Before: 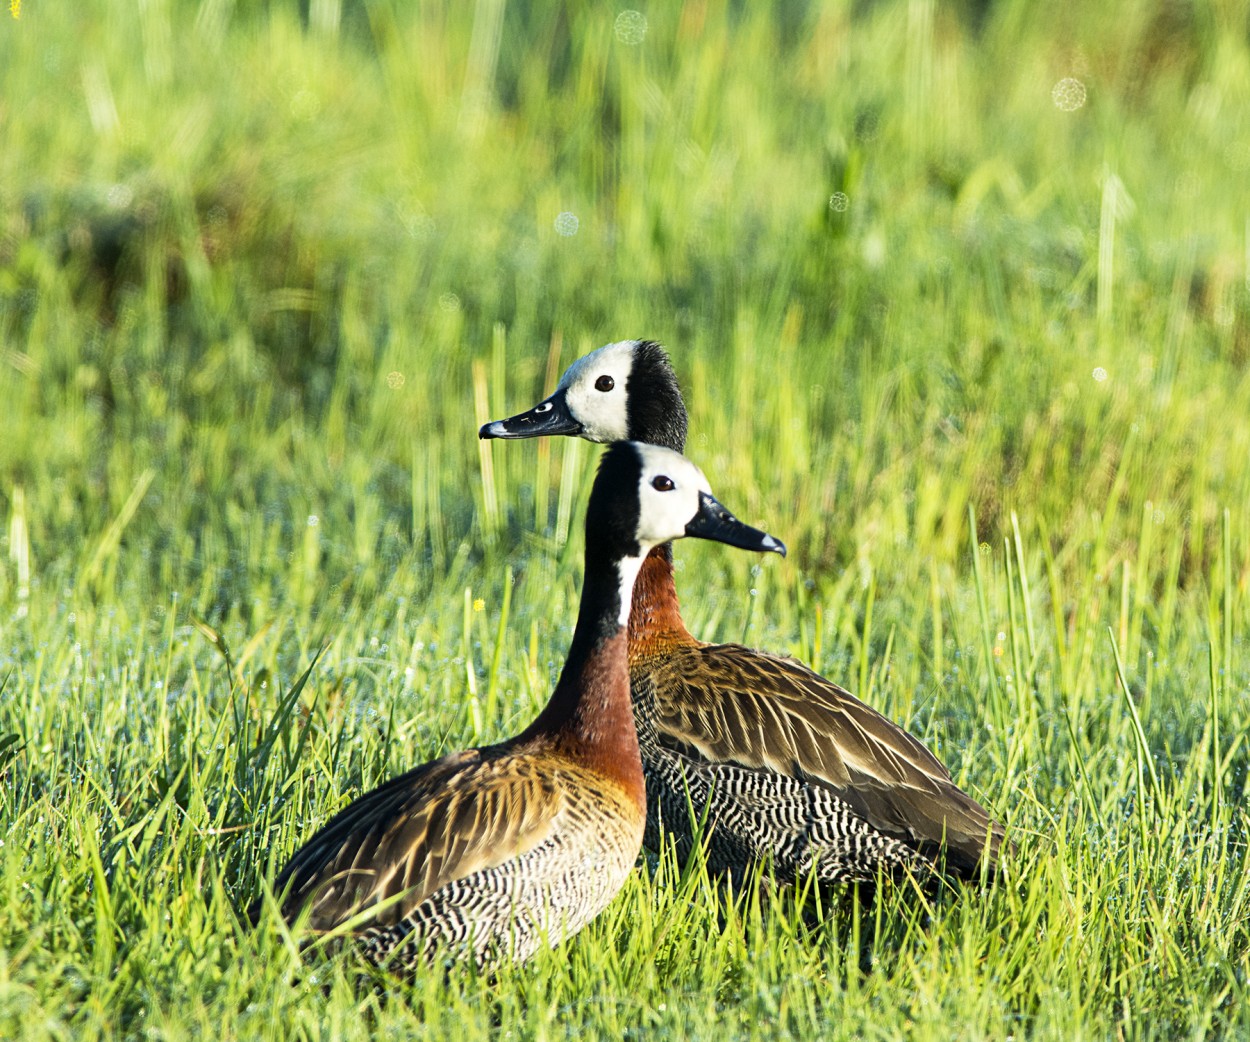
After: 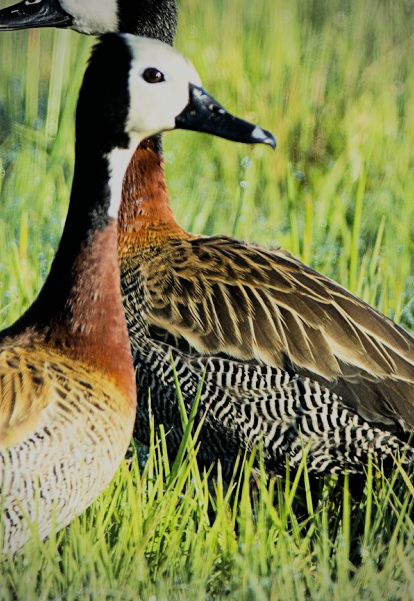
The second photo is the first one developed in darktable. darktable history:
crop: left 40.878%, top 39.176%, right 25.993%, bottom 3.081%
filmic rgb: black relative exposure -7.15 EV, white relative exposure 5.36 EV, hardness 3.02, color science v6 (2022)
vignetting: unbound false
